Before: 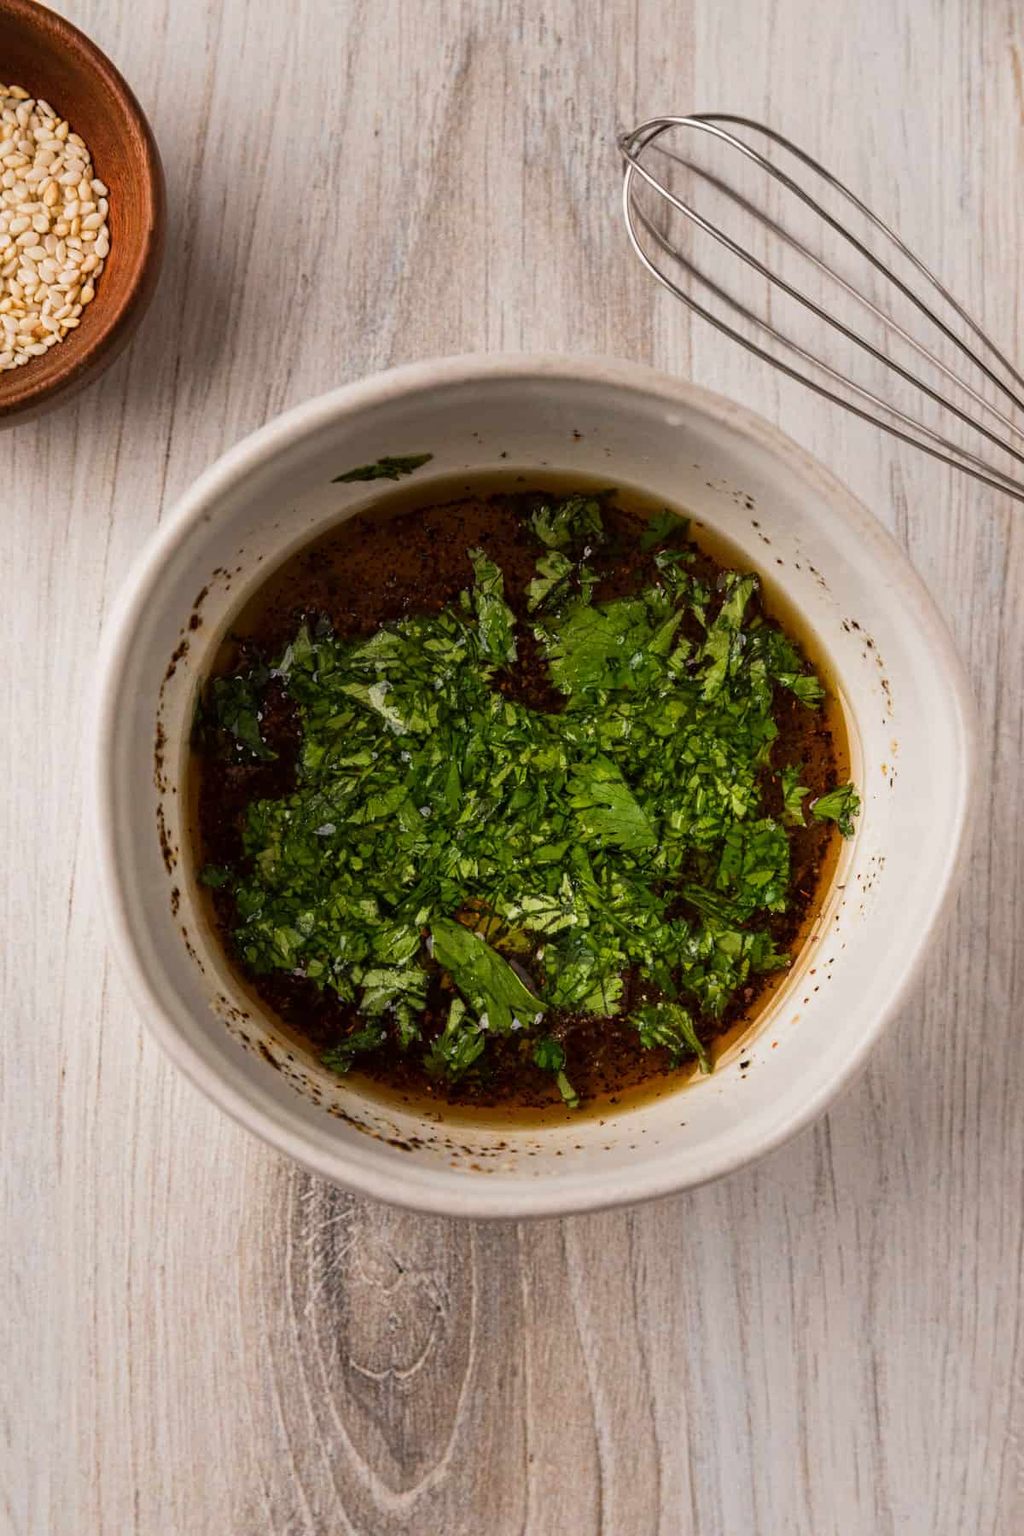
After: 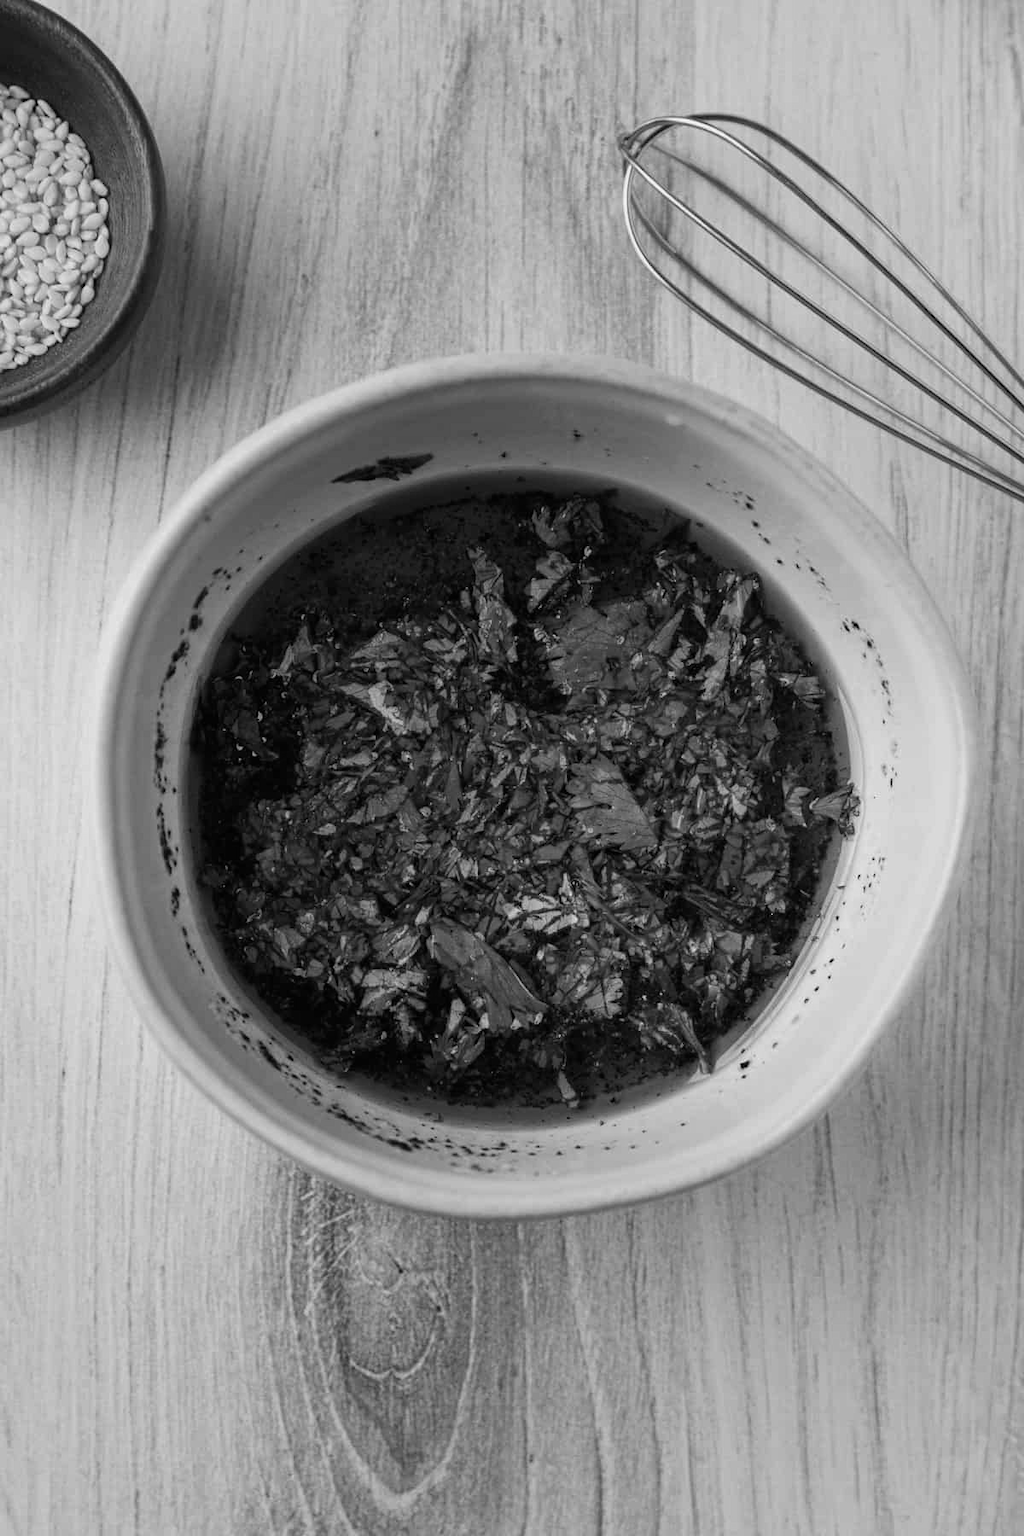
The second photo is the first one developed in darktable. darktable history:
white balance: emerald 1
color calibration: output gray [0.28, 0.41, 0.31, 0], gray › normalize channels true, illuminant same as pipeline (D50), adaptation XYZ, x 0.346, y 0.359, gamut compression 0
